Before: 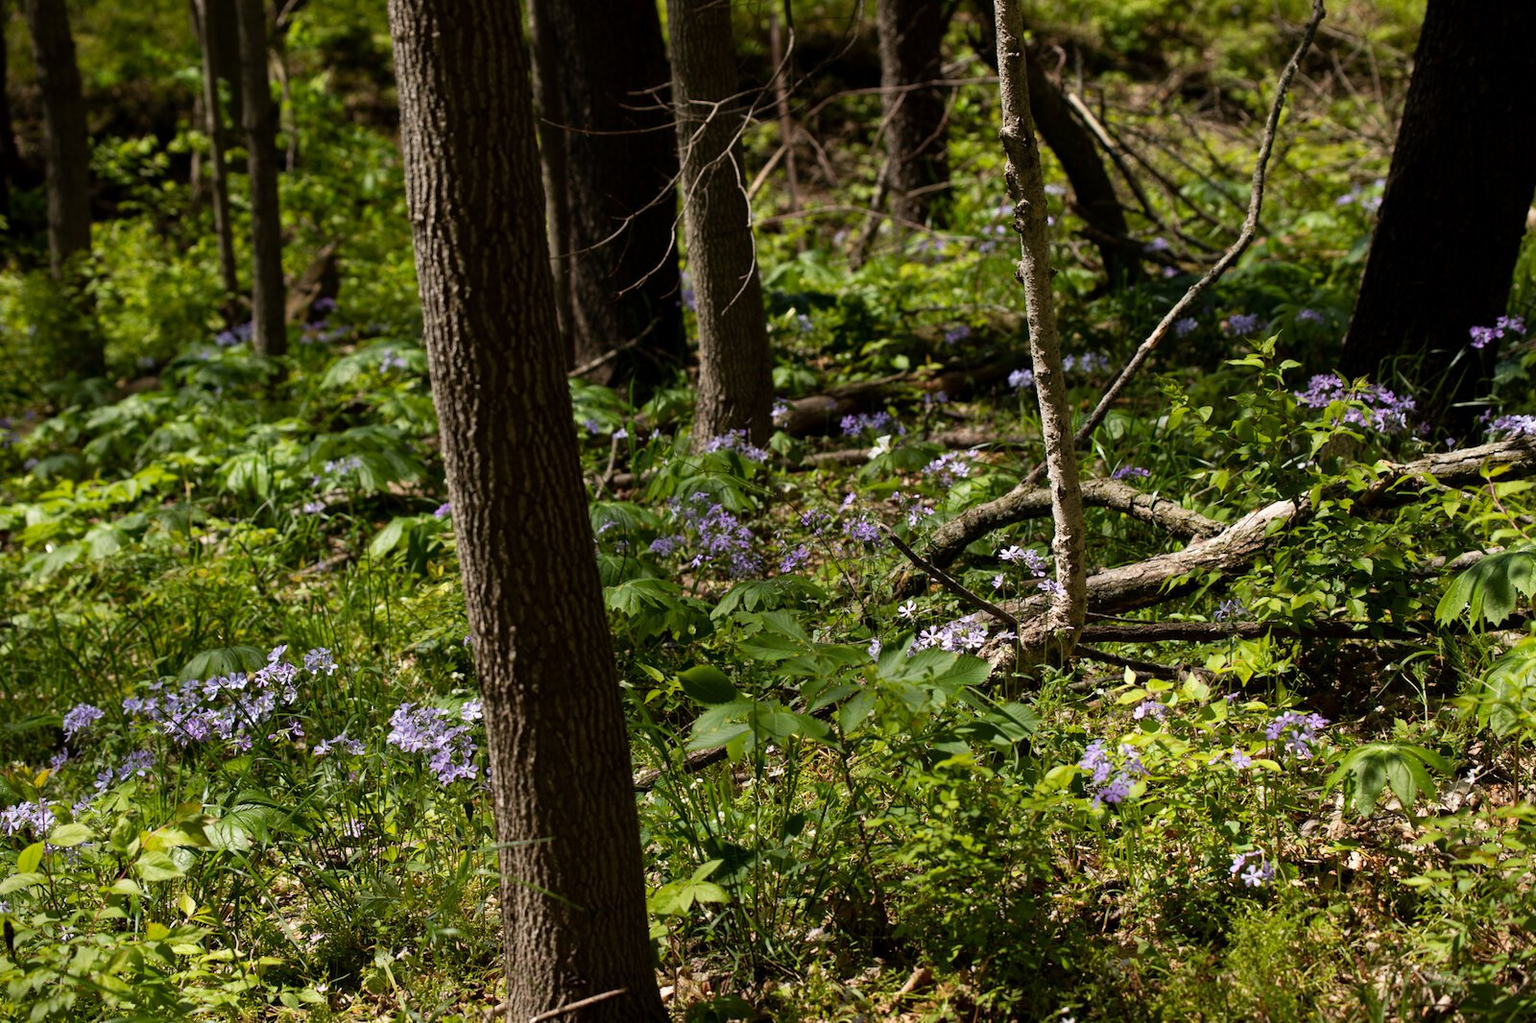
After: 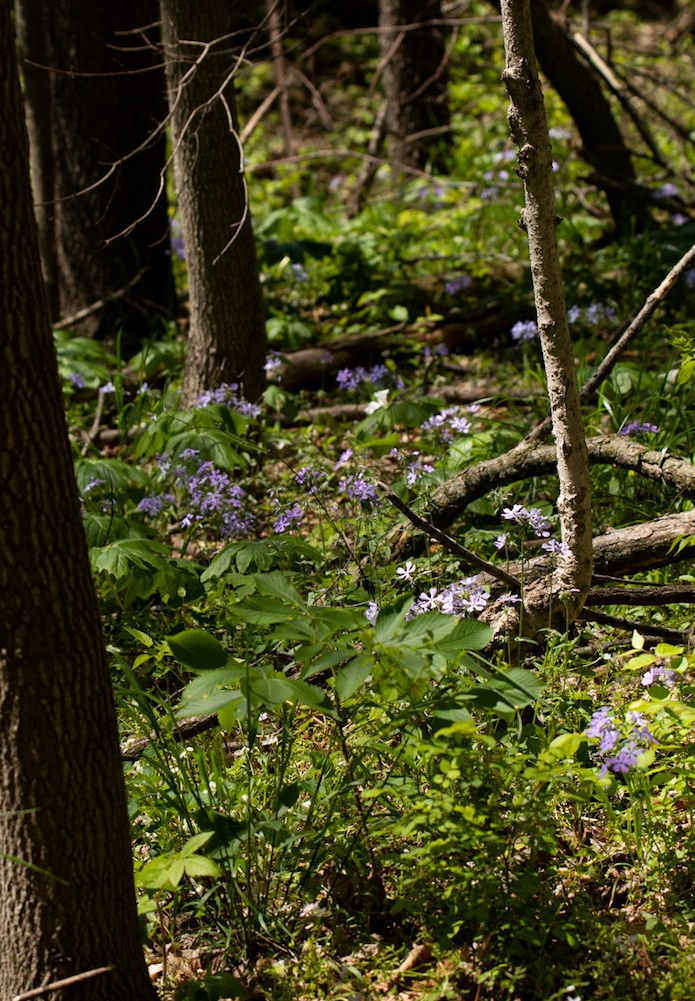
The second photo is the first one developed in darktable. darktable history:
crop: left 33.708%, top 6.057%, right 22.807%
exposure: compensate exposure bias true, compensate highlight preservation false
